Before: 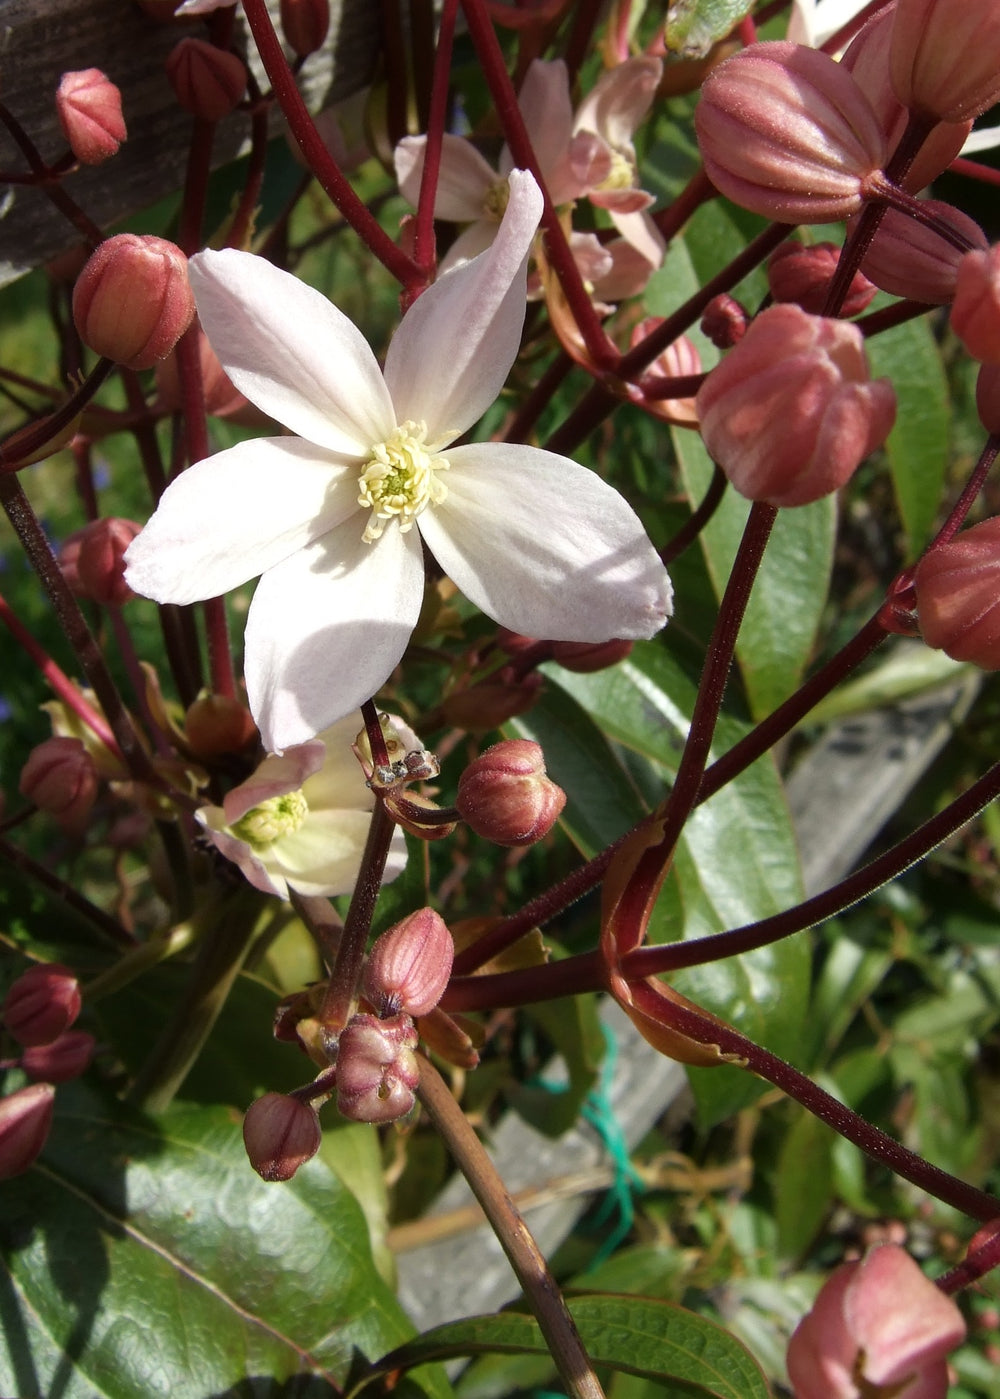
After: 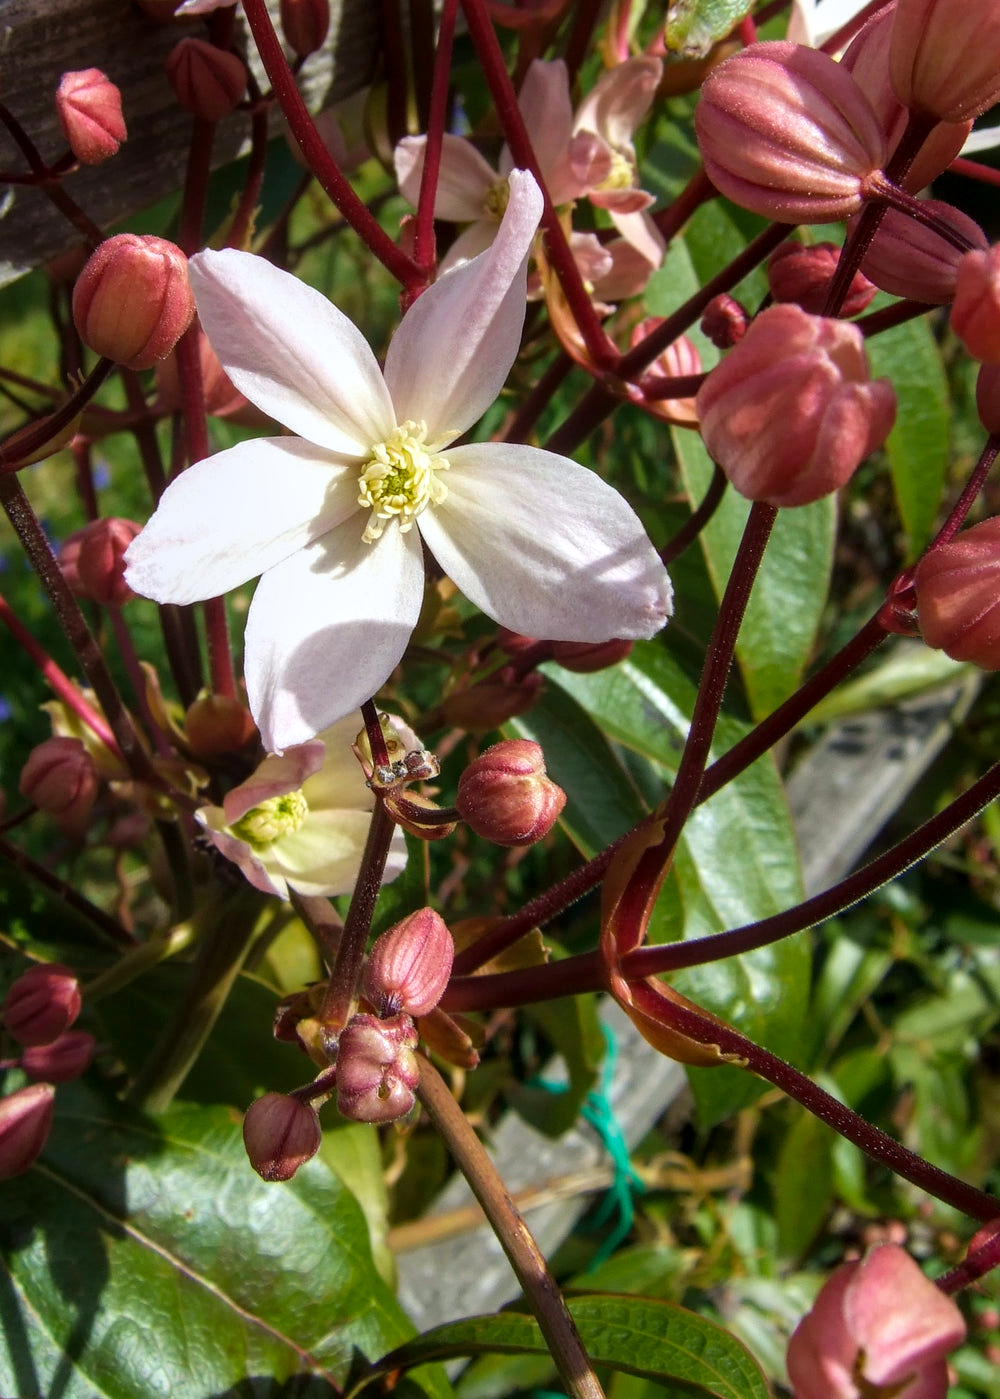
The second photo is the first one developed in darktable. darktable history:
velvia: strength 14.51%
local contrast: on, module defaults
color balance rgb: power › hue 72.38°, linear chroma grading › global chroma 14.776%, perceptual saturation grading › global saturation 0.74%, global vibrance 20%
color correction: highlights a* -0.093, highlights b* -5.13, shadows a* -0.14, shadows b* -0.111
